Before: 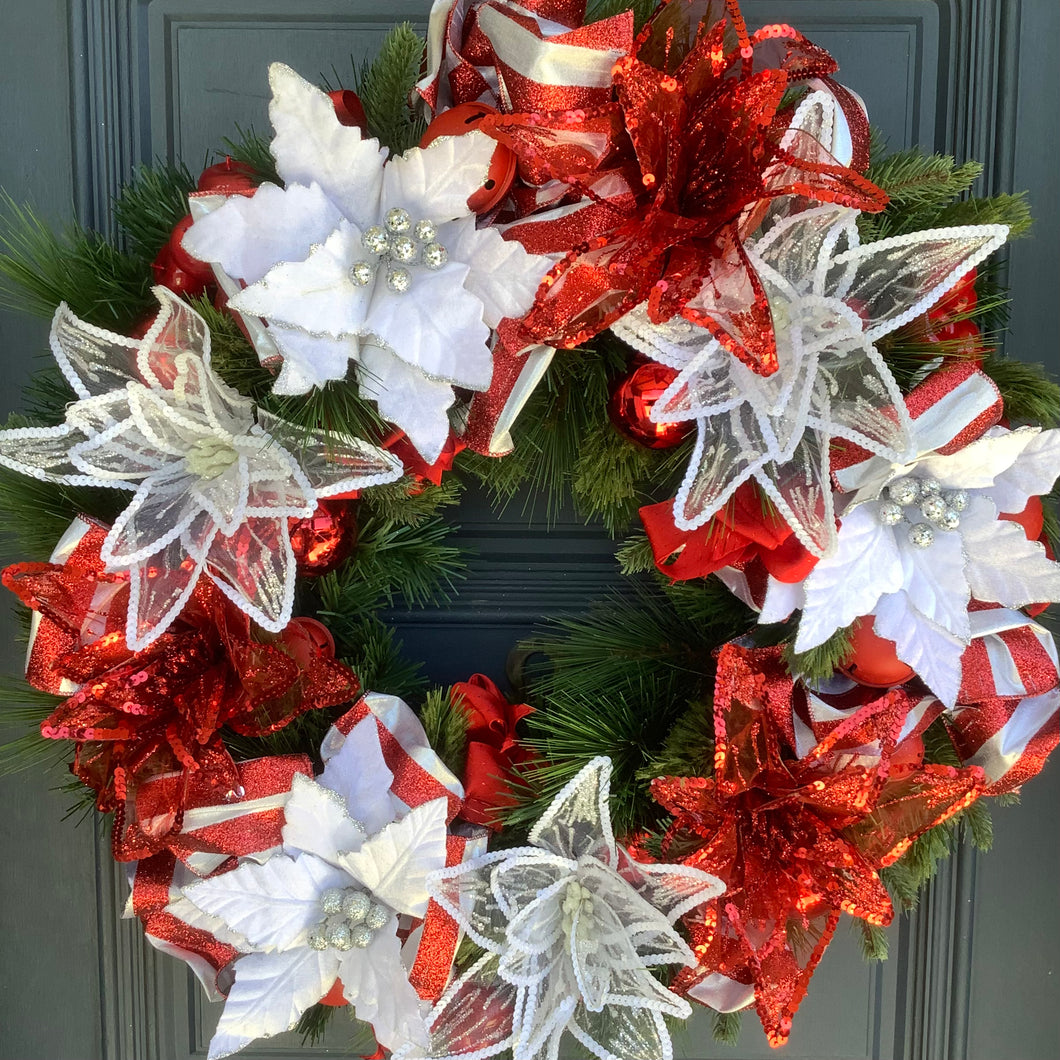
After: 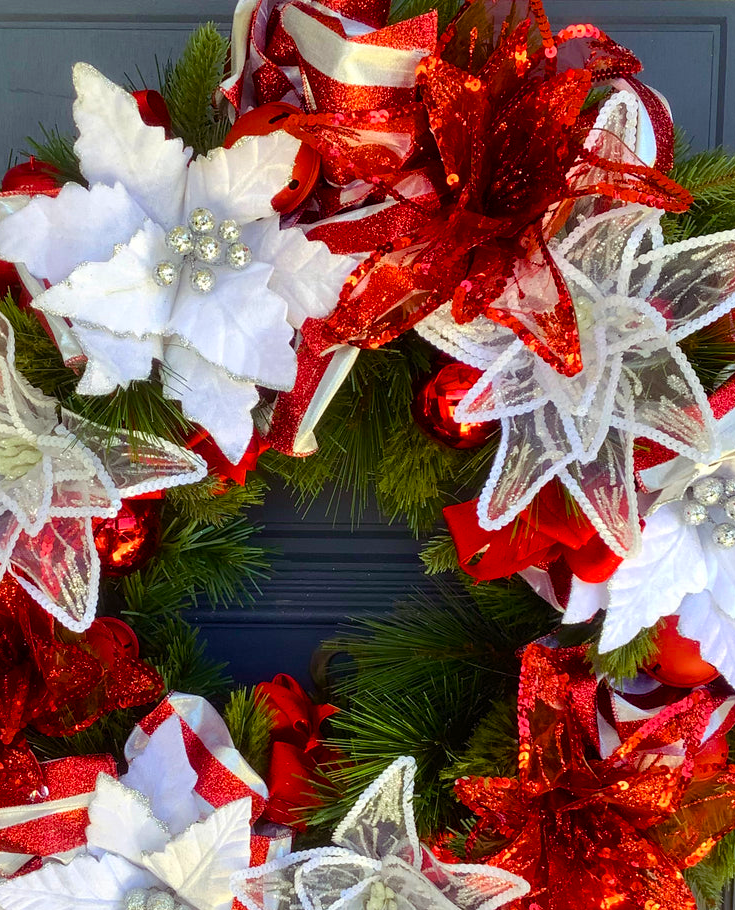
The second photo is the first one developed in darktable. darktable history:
crop: left 18.521%, right 12.059%, bottom 14.084%
color balance rgb: shadows lift › chroma 6.124%, shadows lift › hue 304.68°, perceptual saturation grading › global saturation 27.608%, perceptual saturation grading › highlights -24.846%, perceptual saturation grading › shadows 25.223%, global vibrance 33.093%
